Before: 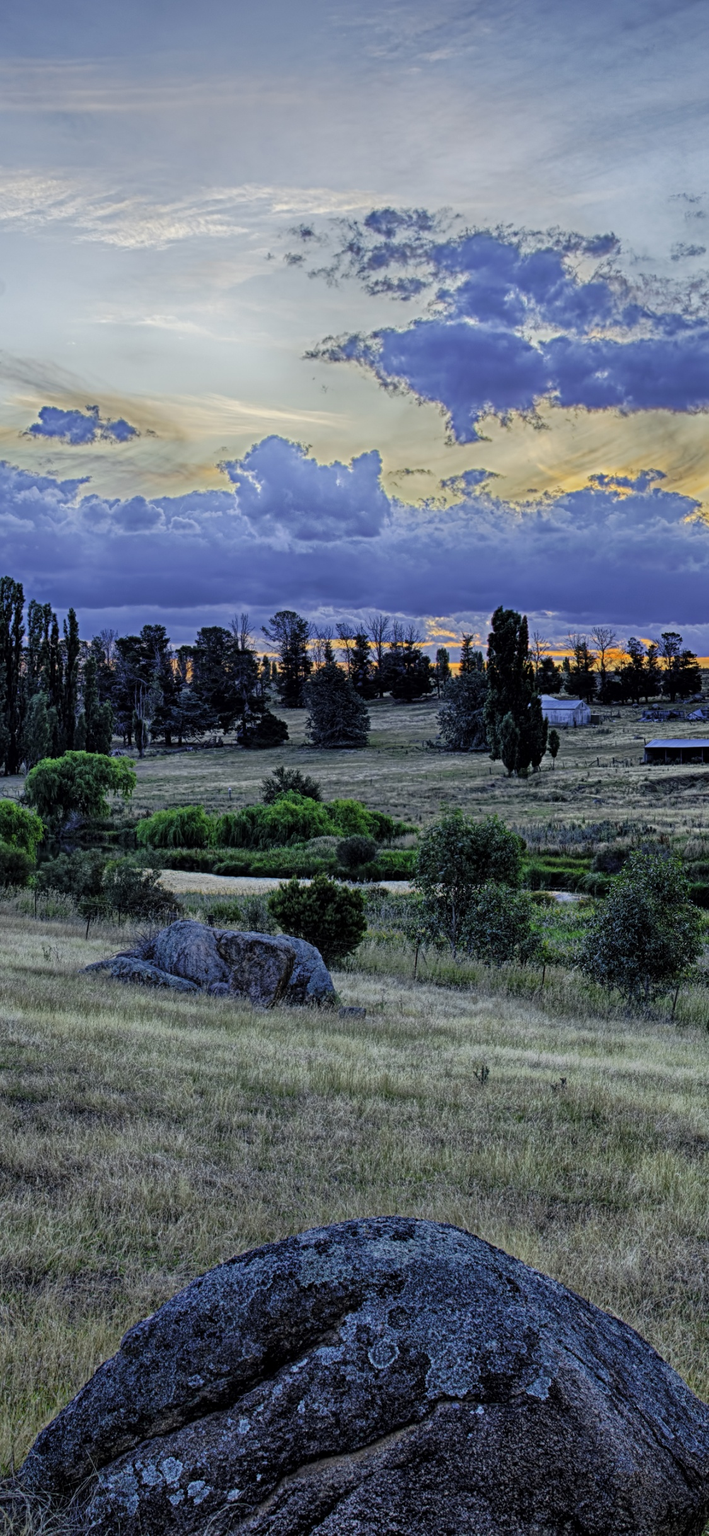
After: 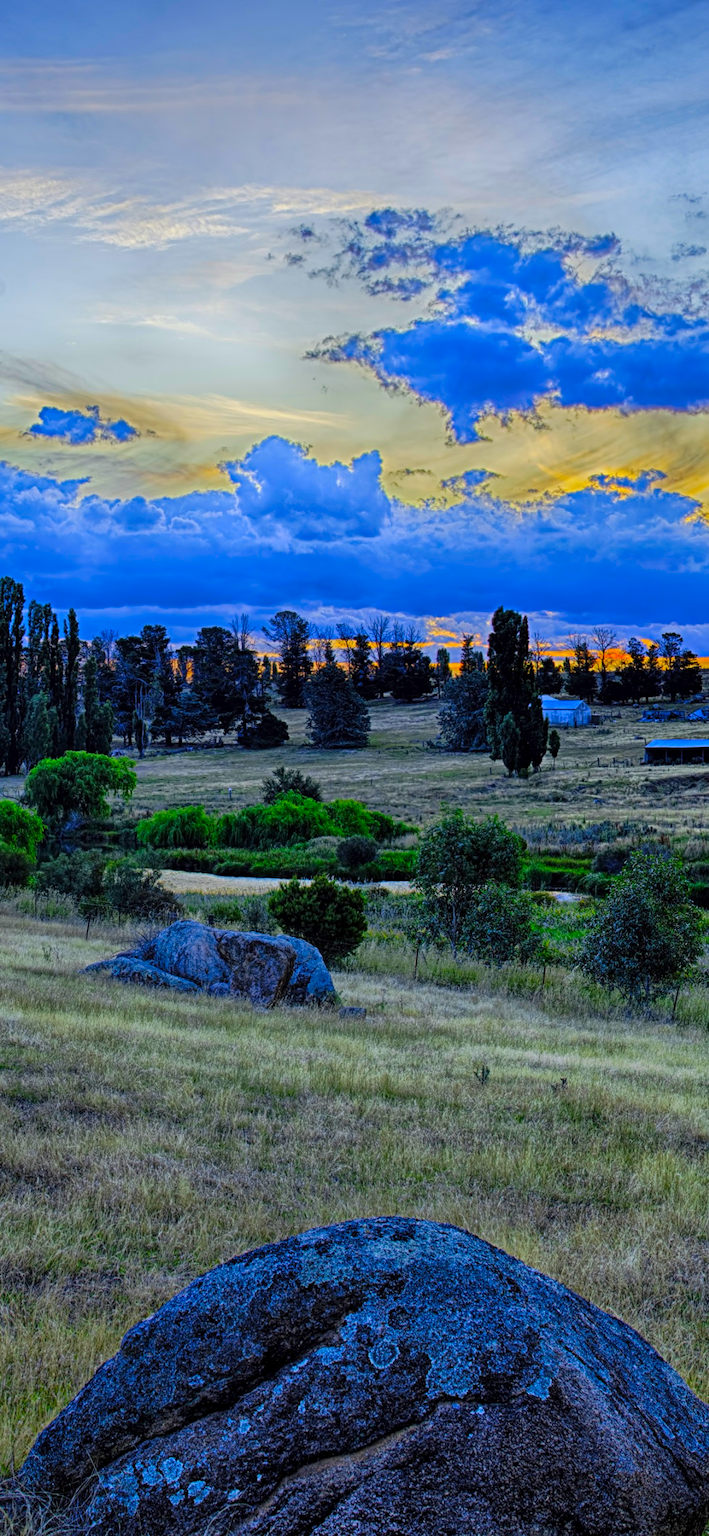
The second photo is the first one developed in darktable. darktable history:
contrast brightness saturation: saturation 0.49
color correction: highlights b* 0.02, saturation 1.33
